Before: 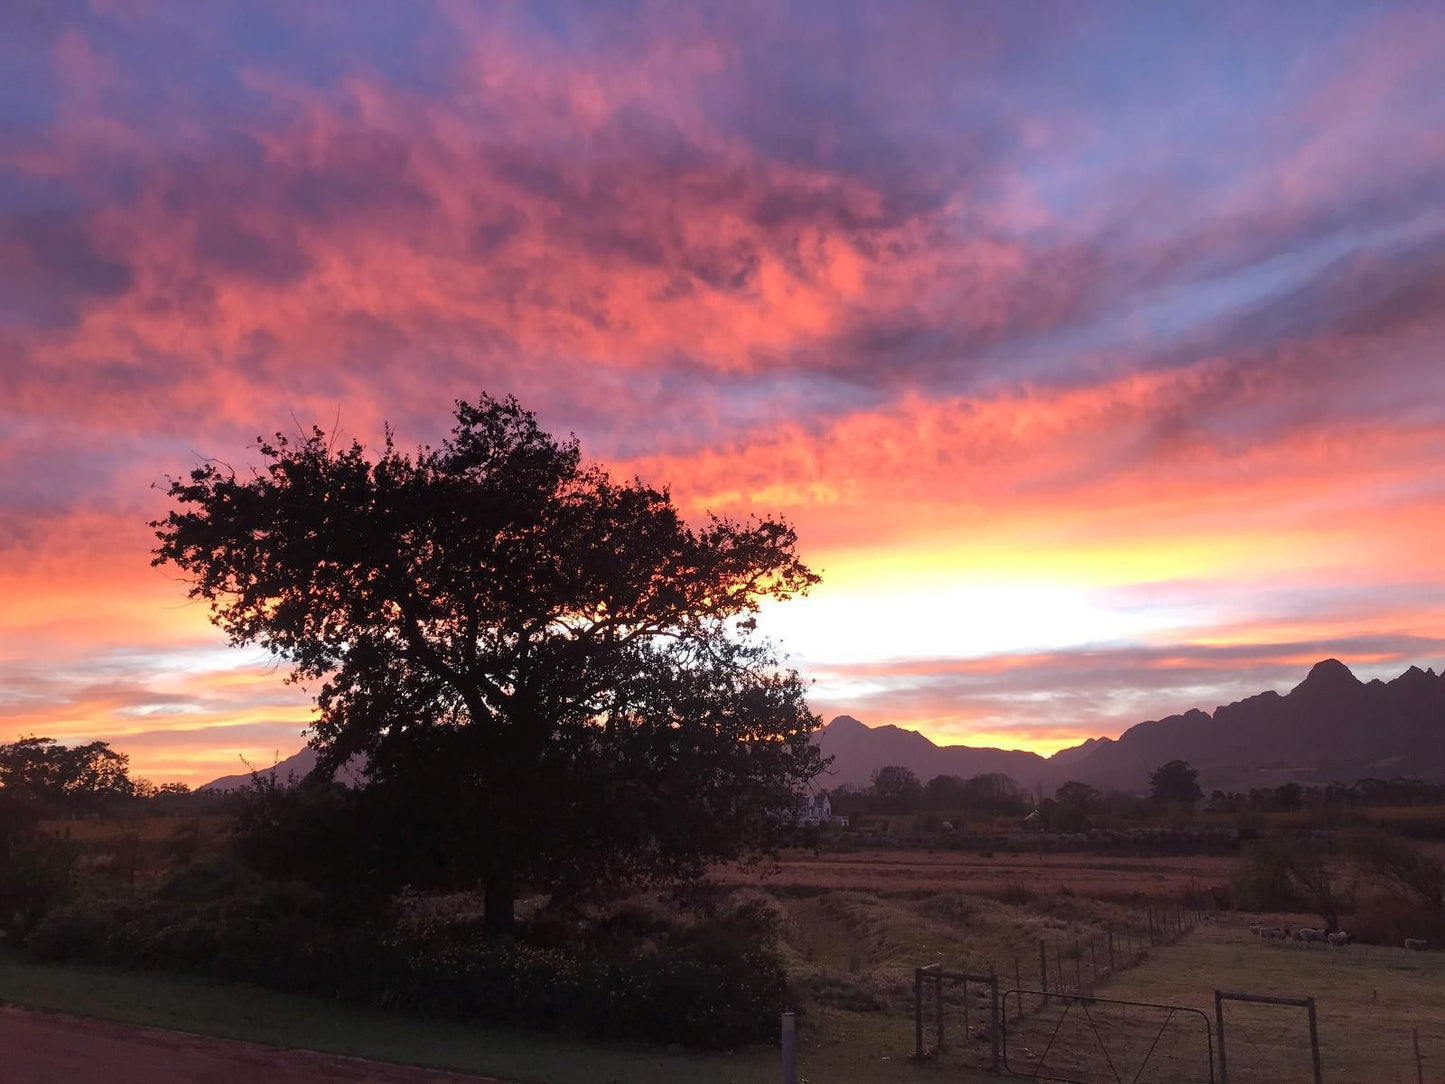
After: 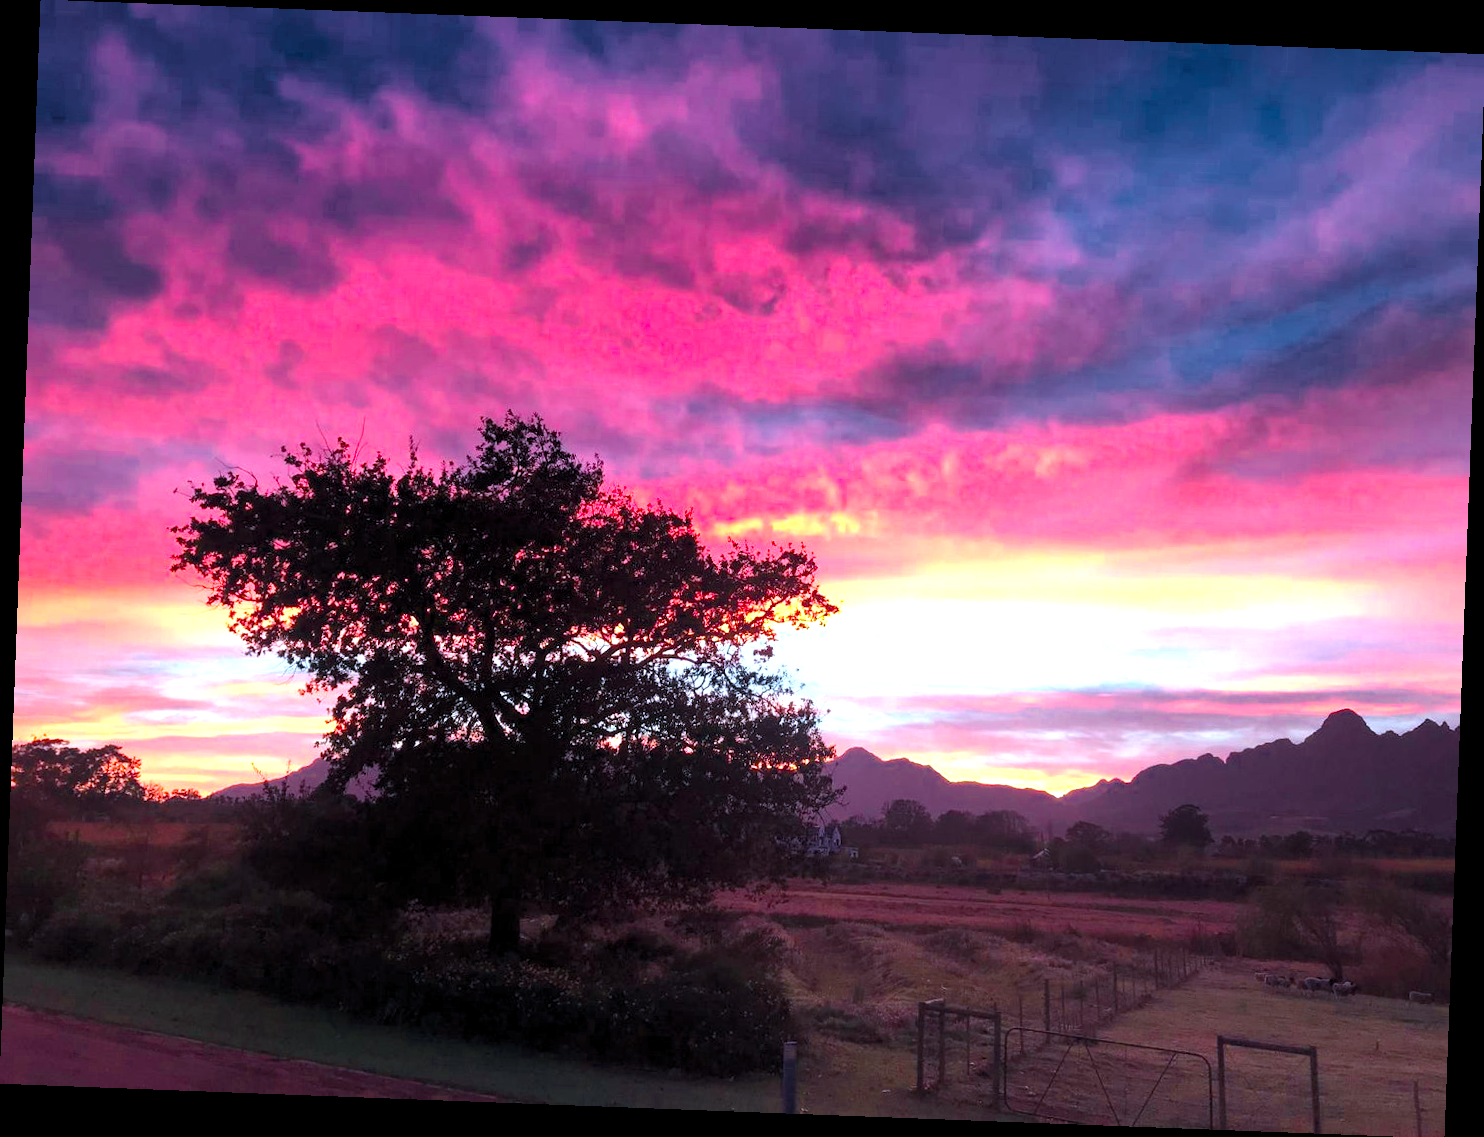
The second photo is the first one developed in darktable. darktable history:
levels: levels [0.031, 0.5, 0.969]
rotate and perspective: rotation 2.17°, automatic cropping off
color calibration: output R [1.422, -0.35, -0.252, 0], output G [-0.238, 1.259, -0.084, 0], output B [-0.081, -0.196, 1.58, 0], output brightness [0.49, 0.671, -0.57, 0], illuminant same as pipeline (D50), adaptation none (bypass), saturation algorithm version 1 (2020)
